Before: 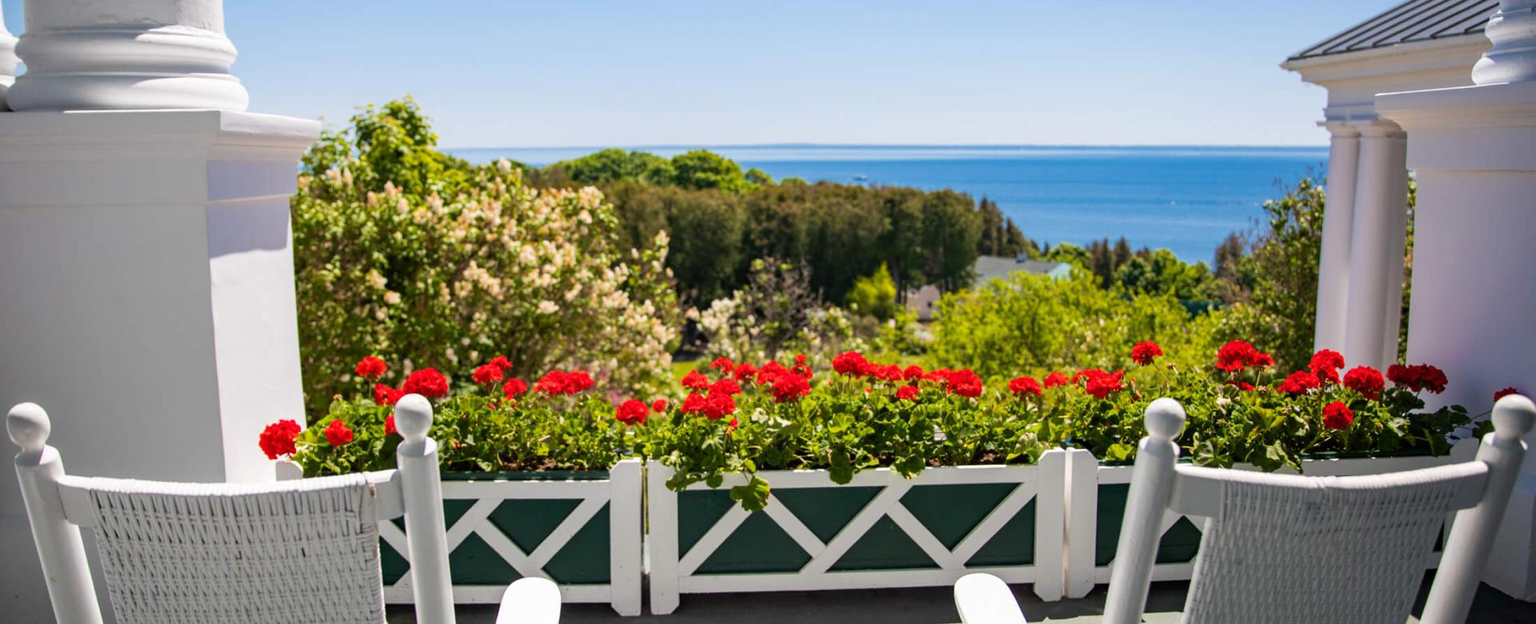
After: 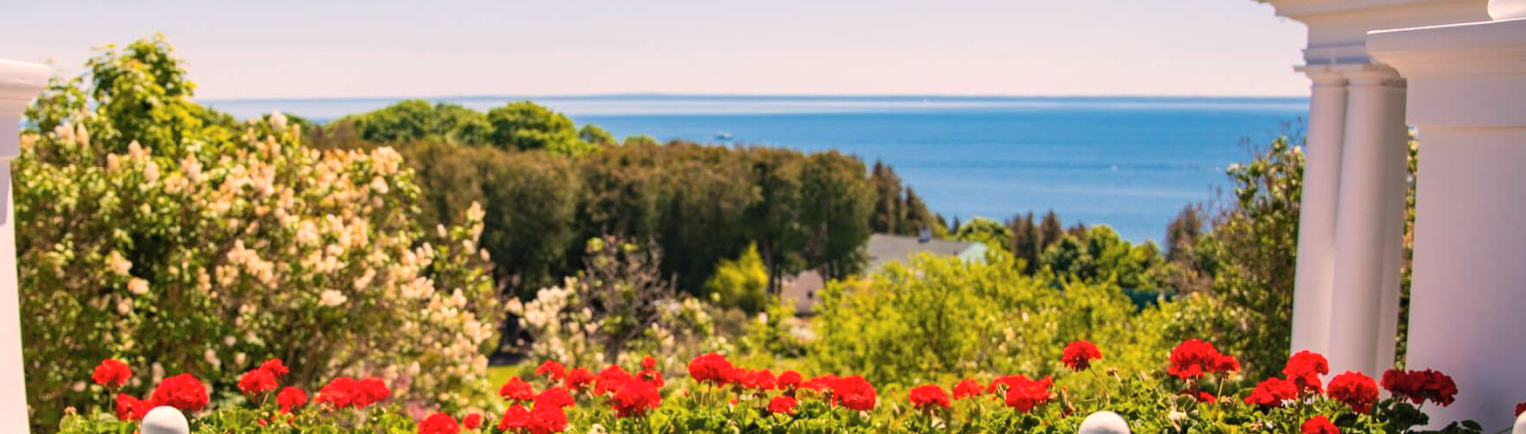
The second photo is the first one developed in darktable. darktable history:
crop: left 18.38%, top 11.092%, right 2.134%, bottom 33.217%
contrast brightness saturation: contrast 0.05, brightness 0.06, saturation 0.01
white balance: red 1.127, blue 0.943
